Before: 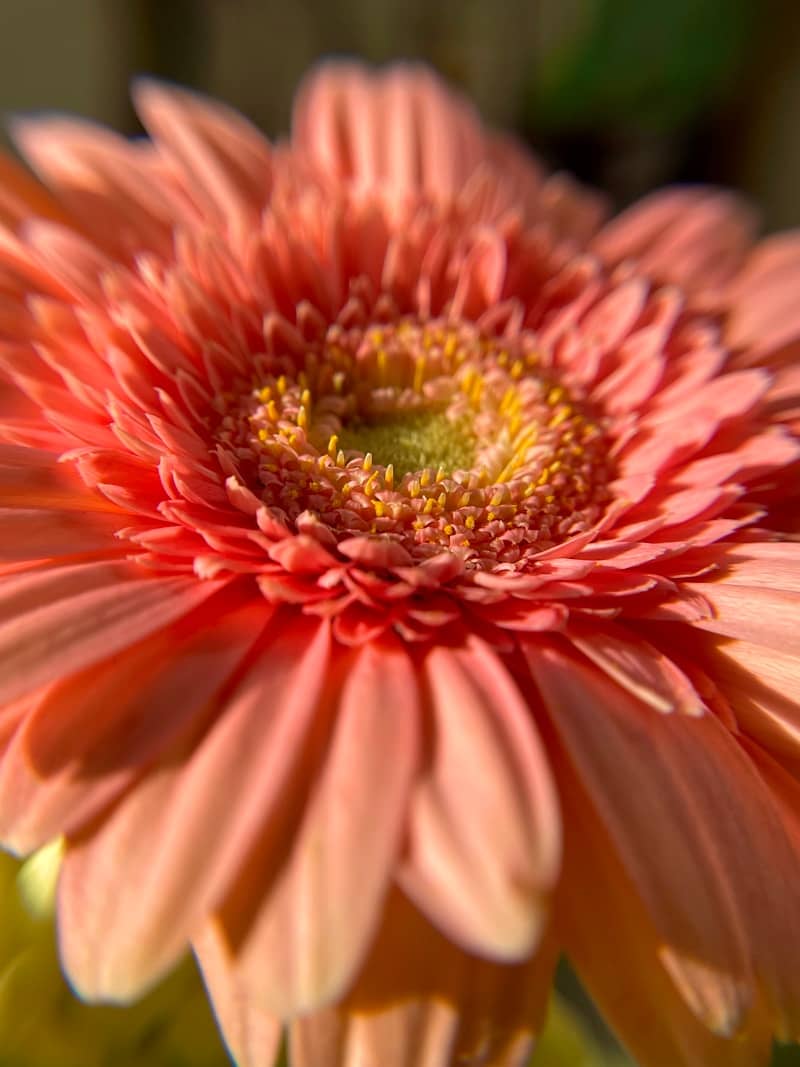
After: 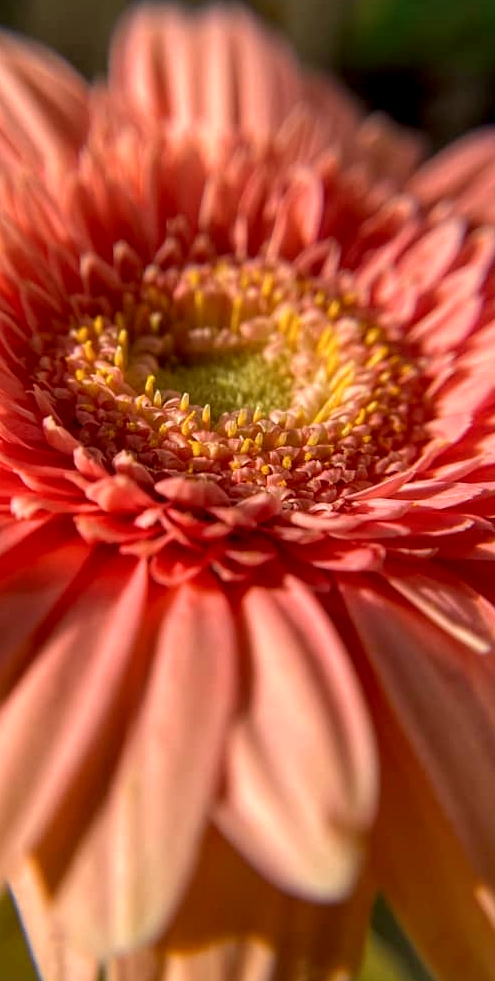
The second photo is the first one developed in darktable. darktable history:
crop and rotate: left 23.046%, top 5.633%, right 15.042%, bottom 2.336%
local contrast: detail 130%
